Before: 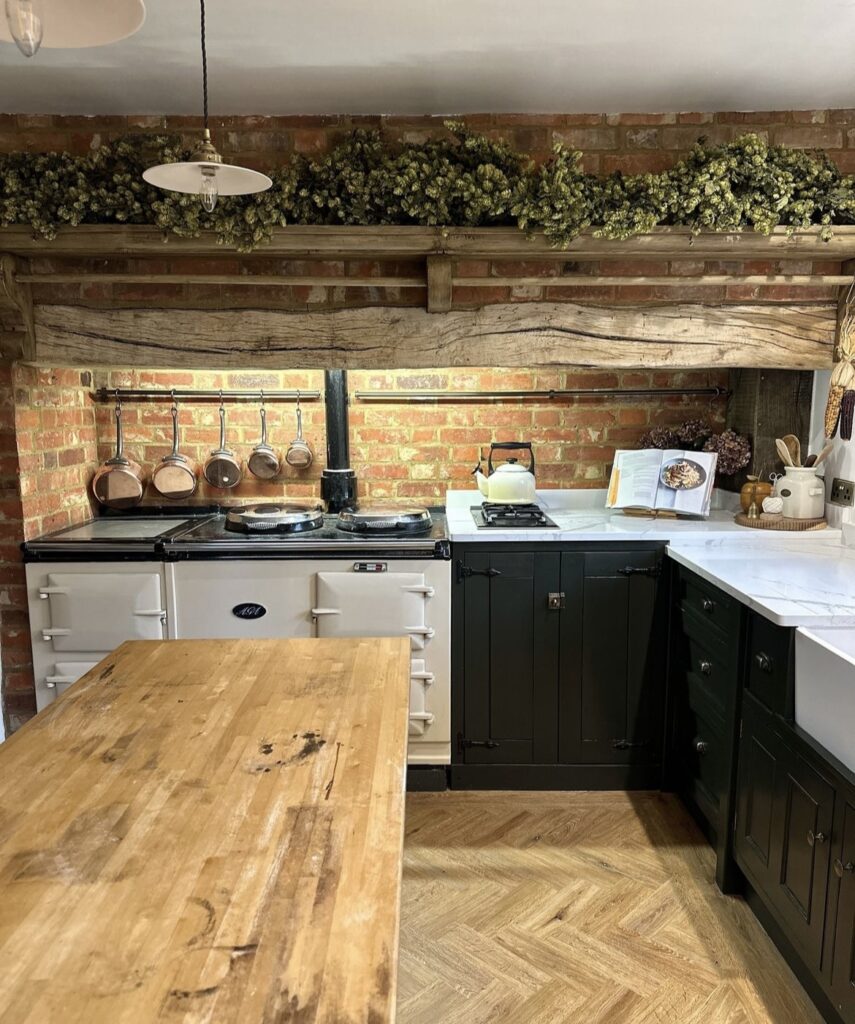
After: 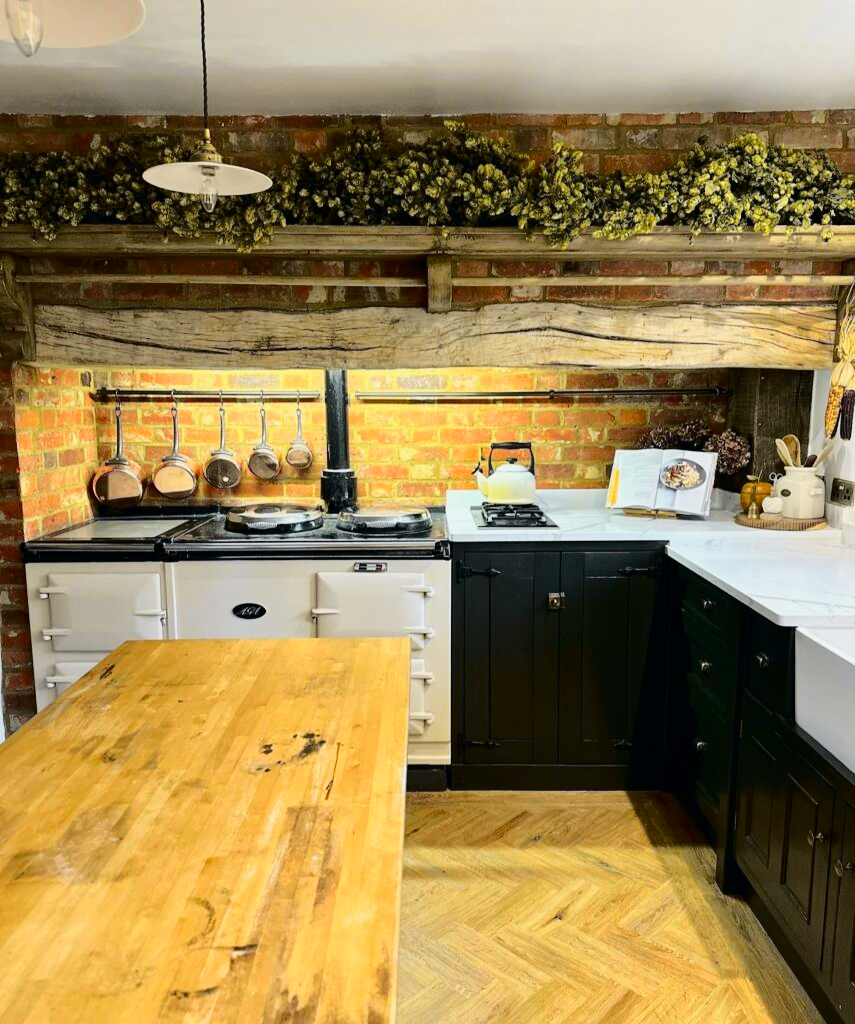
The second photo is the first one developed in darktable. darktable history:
tone curve: curves: ch0 [(0, 0) (0.11, 0.061) (0.256, 0.259) (0.398, 0.494) (0.498, 0.611) (0.65, 0.757) (0.835, 0.883) (1, 0.961)]; ch1 [(0, 0) (0.346, 0.307) (0.408, 0.369) (0.453, 0.457) (0.482, 0.479) (0.502, 0.498) (0.521, 0.51) (0.553, 0.554) (0.618, 0.65) (0.693, 0.727) (1, 1)]; ch2 [(0, 0) (0.366, 0.337) (0.434, 0.46) (0.485, 0.494) (0.5, 0.494) (0.511, 0.508) (0.537, 0.55) (0.579, 0.599) (0.621, 0.693) (1, 1)], color space Lab, independent channels, preserve colors none
